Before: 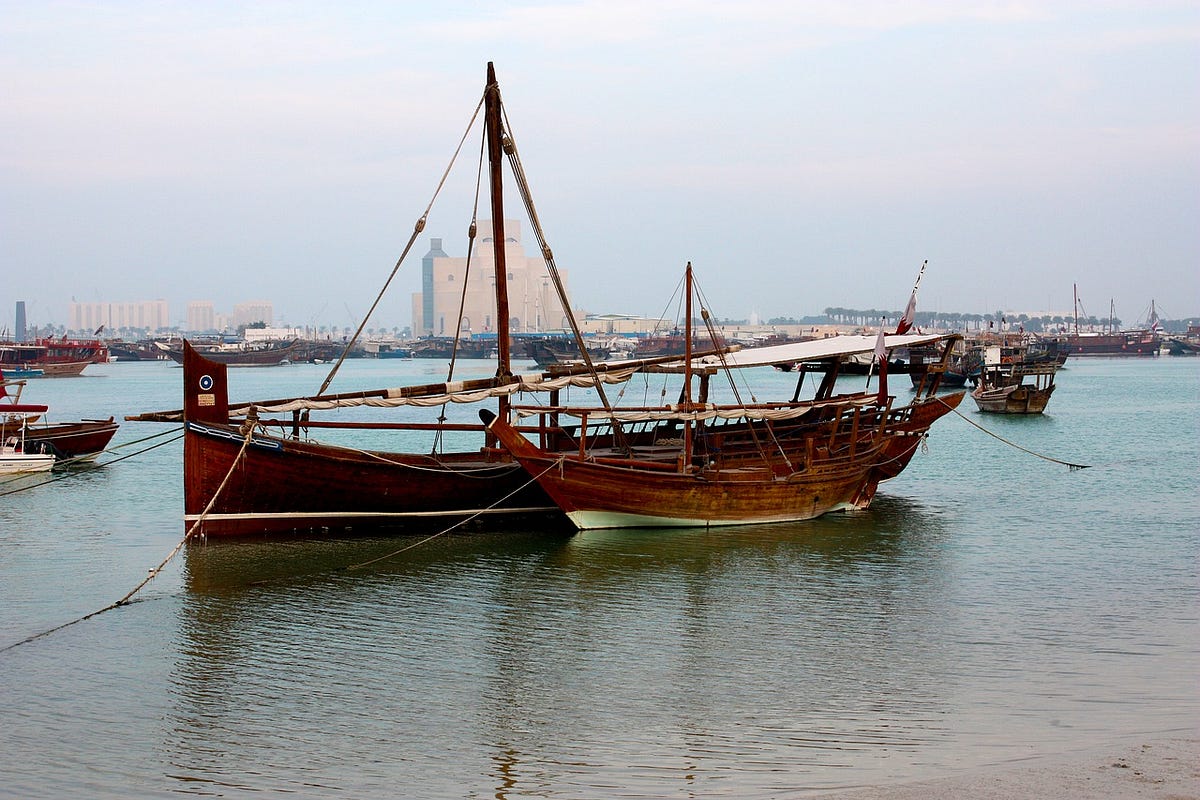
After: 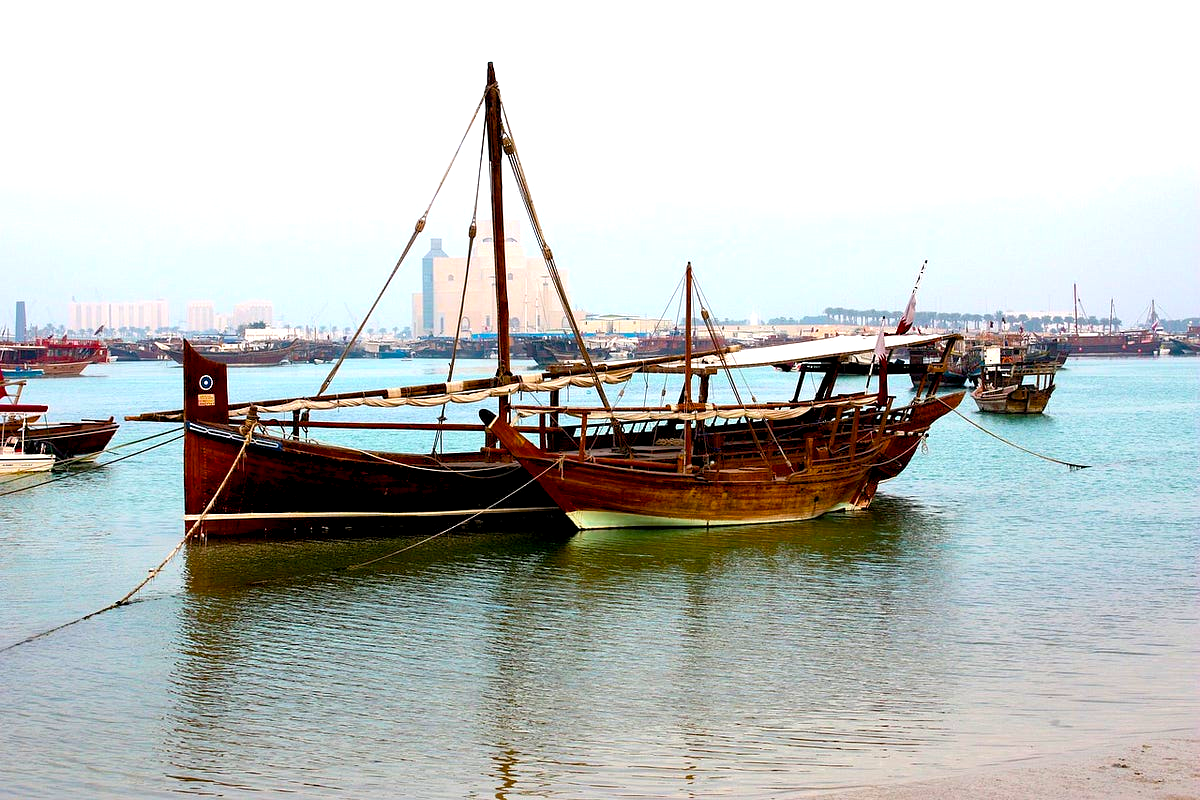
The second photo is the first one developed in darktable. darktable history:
color balance rgb: global offset › luminance -0.896%, perceptual saturation grading › global saturation 30.988%, global vibrance 20%
exposure: black level correction -0.002, exposure 0.706 EV, compensate highlight preservation false
